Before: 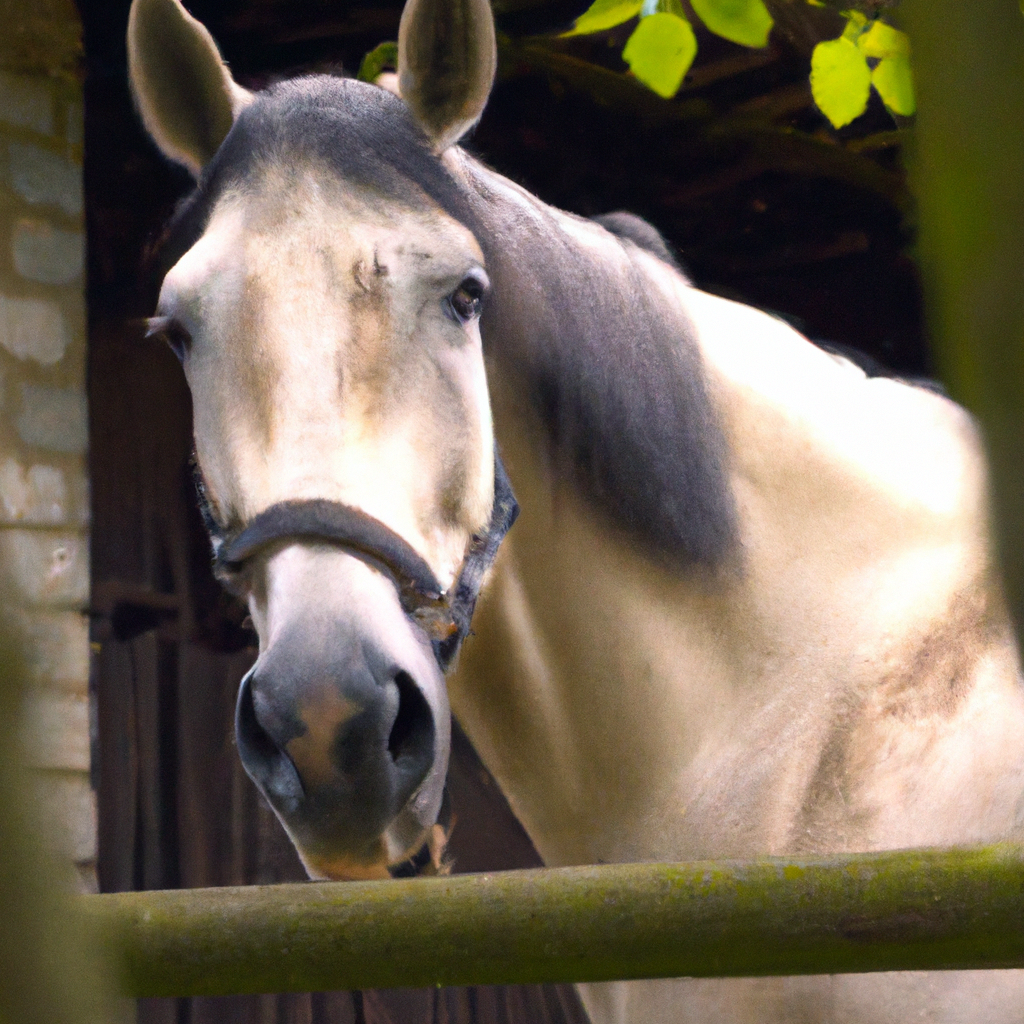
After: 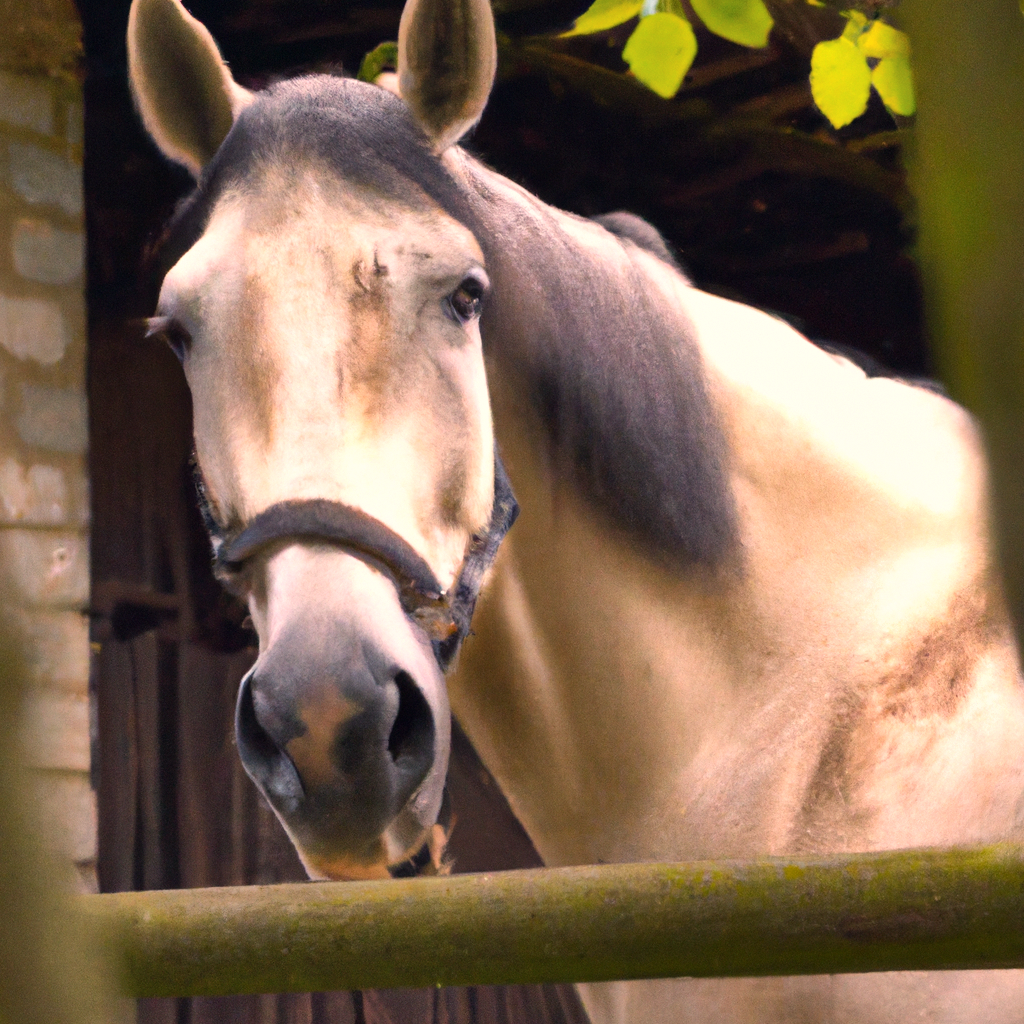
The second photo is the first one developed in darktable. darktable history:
white balance: red 1.127, blue 0.943
shadows and highlights: soften with gaussian
